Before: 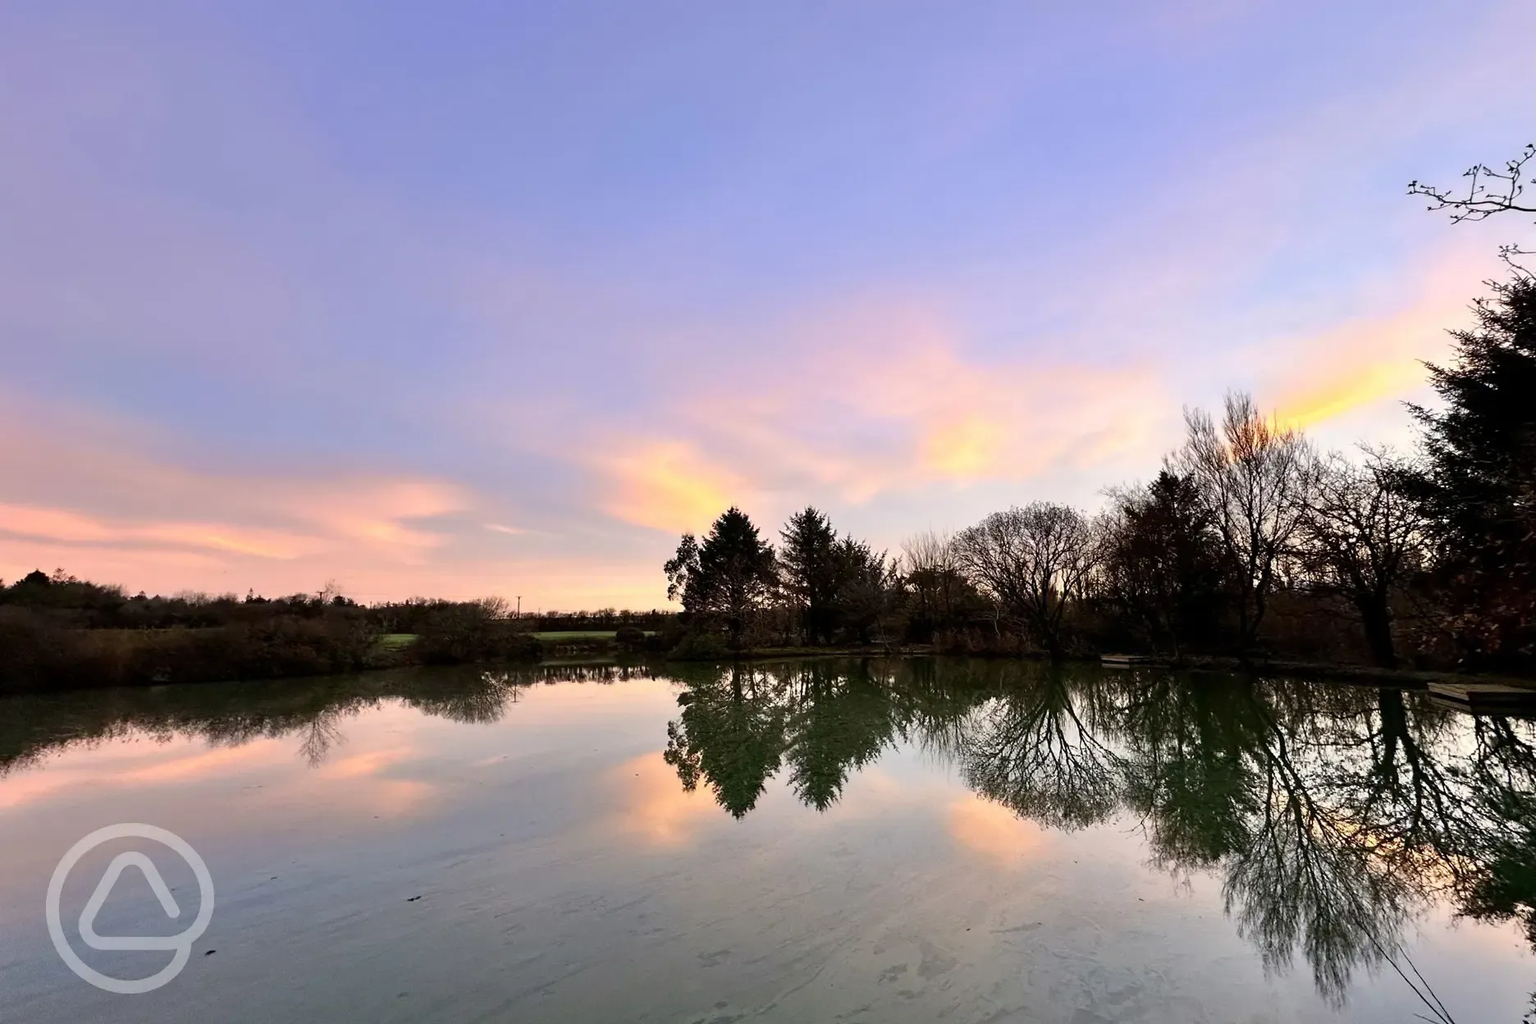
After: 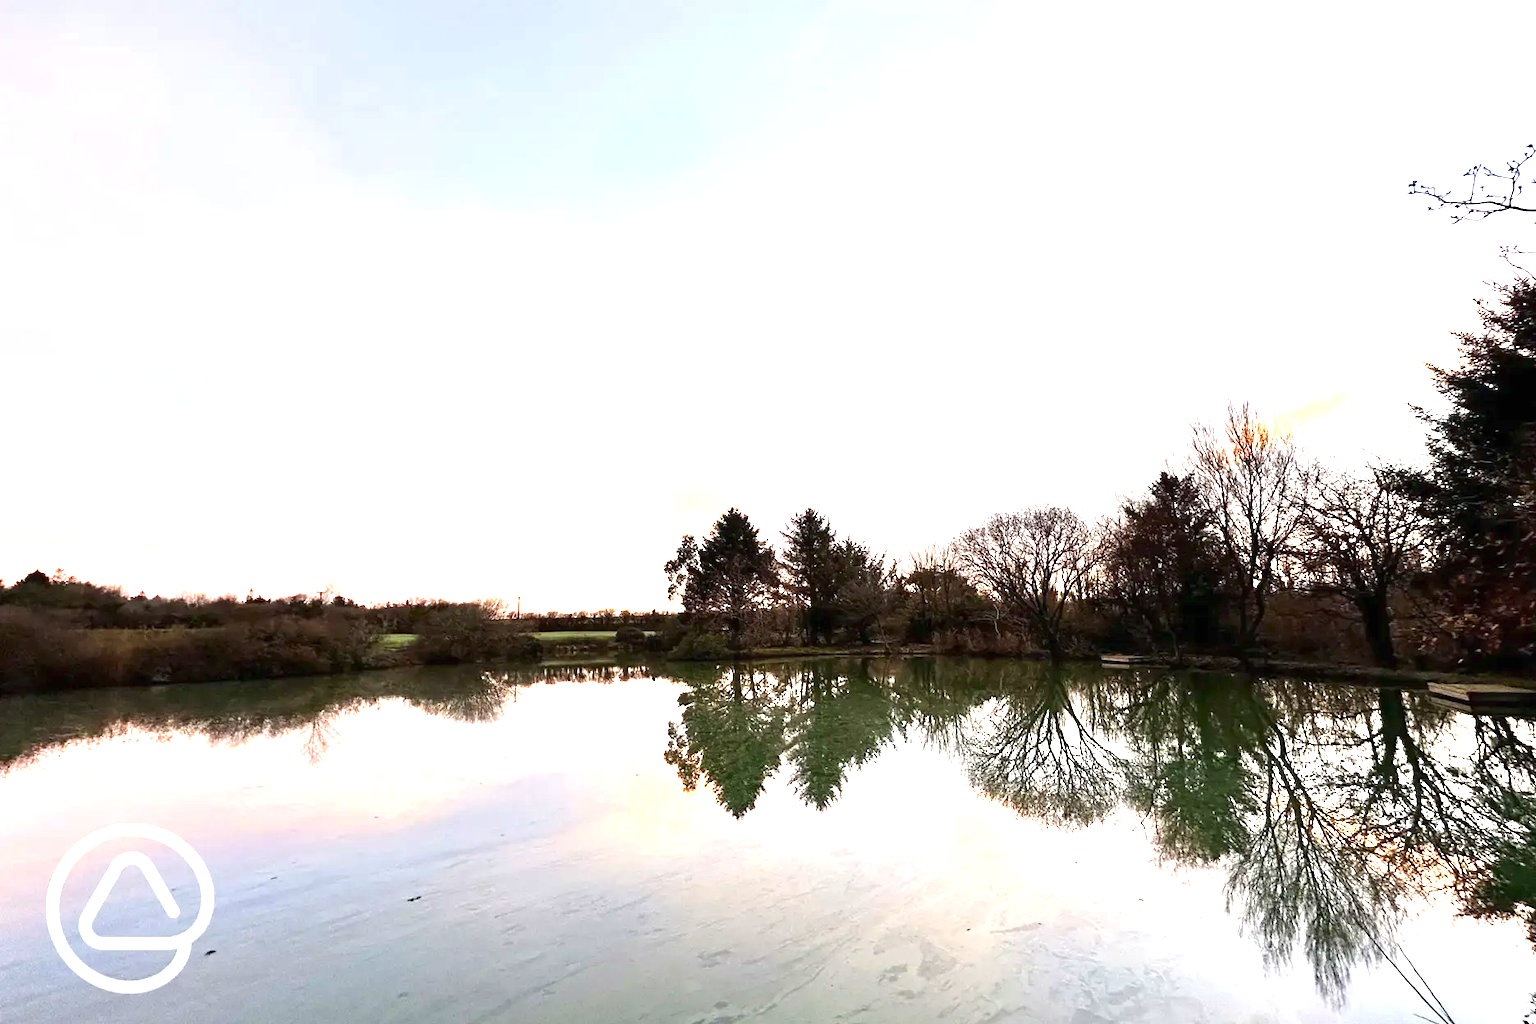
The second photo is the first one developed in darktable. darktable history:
exposure: black level correction 0, exposure 1.618 EV, compensate exposure bias true, compensate highlight preservation false
